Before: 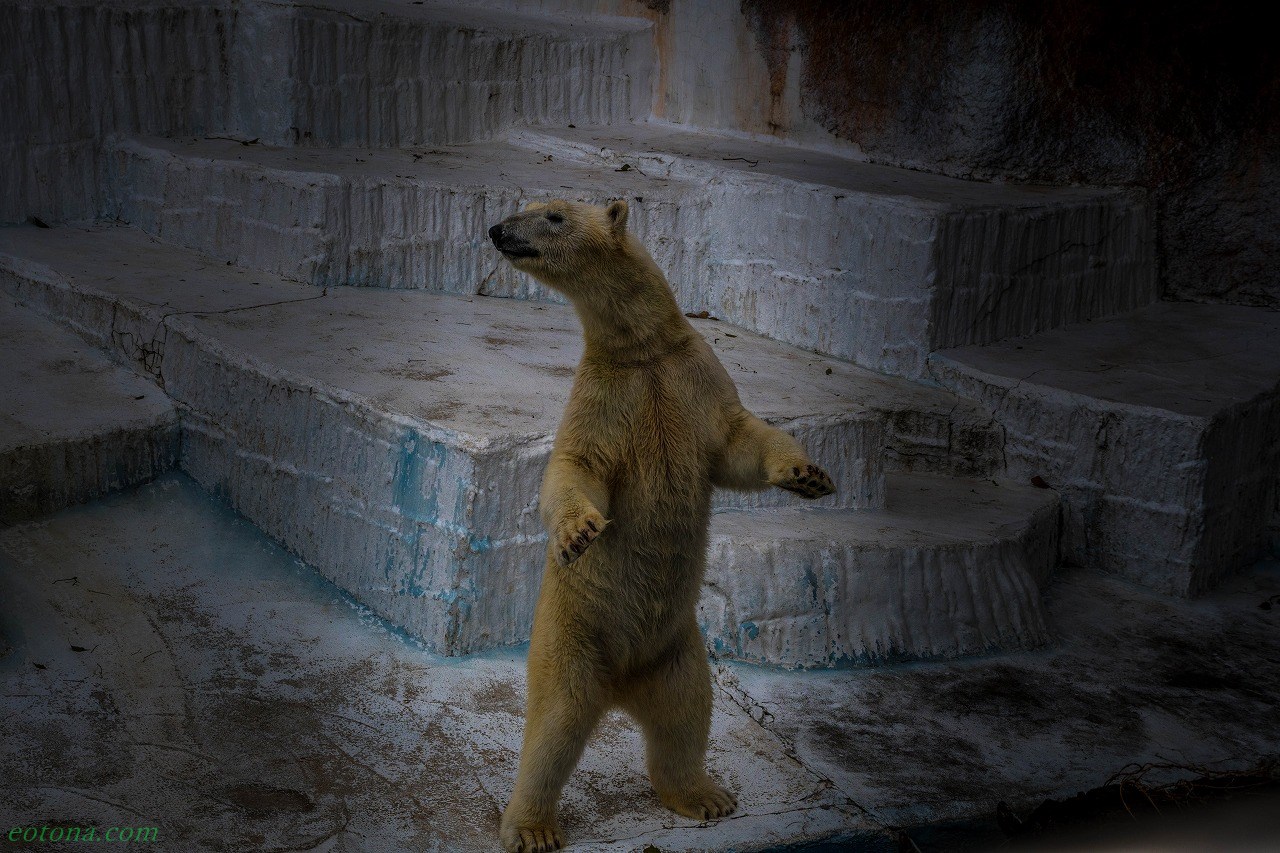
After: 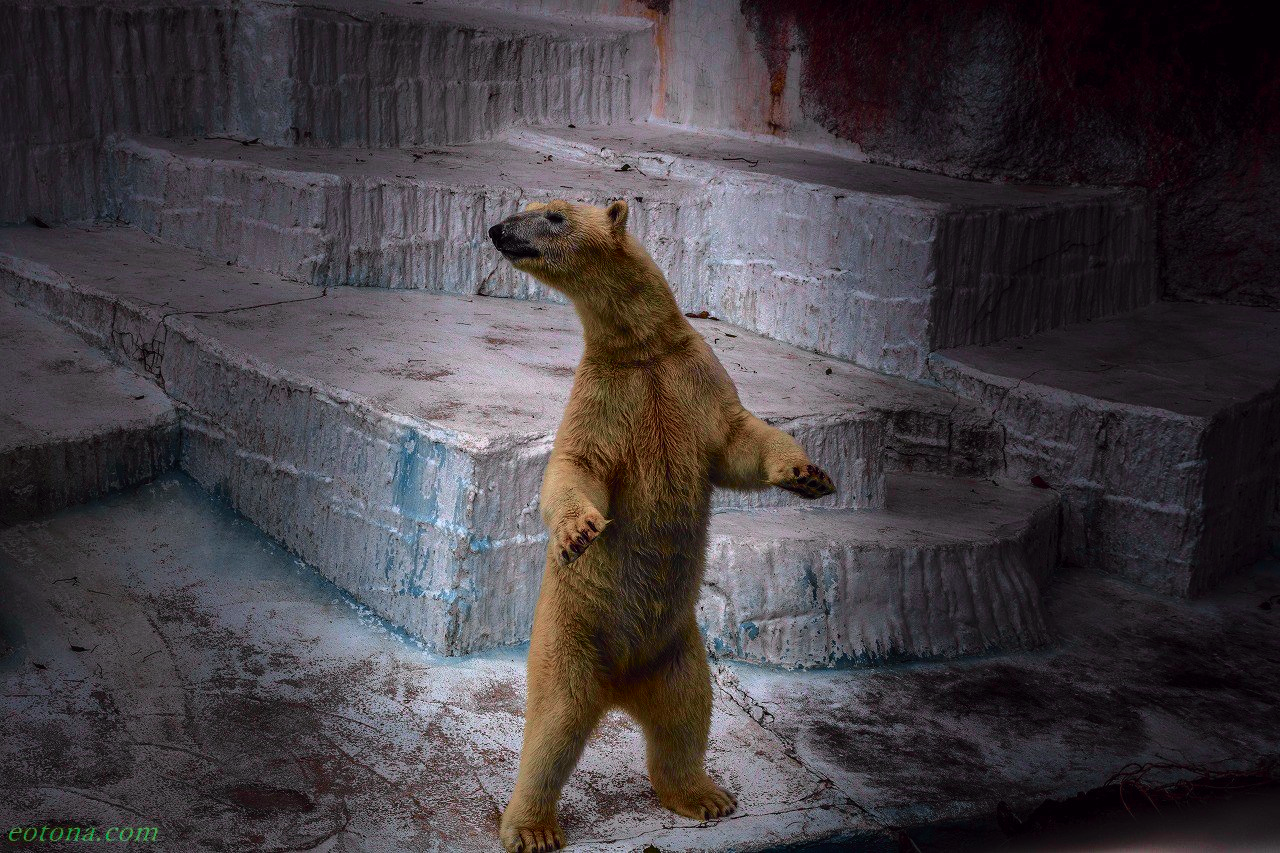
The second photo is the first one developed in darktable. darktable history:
exposure: exposure 0.2 EV, compensate highlight preservation false
tone curve: curves: ch0 [(0, 0) (0.105, 0.068) (0.195, 0.162) (0.283, 0.283) (0.384, 0.404) (0.485, 0.531) (0.638, 0.681) (0.795, 0.879) (1, 0.977)]; ch1 [(0, 0) (0.161, 0.092) (0.35, 0.33) (0.379, 0.401) (0.456, 0.469) (0.498, 0.506) (0.521, 0.549) (0.58, 0.624) (0.635, 0.671) (1, 1)]; ch2 [(0, 0) (0.371, 0.362) (0.437, 0.437) (0.483, 0.484) (0.53, 0.515) (0.56, 0.58) (0.622, 0.606) (1, 1)], color space Lab, independent channels, preserve colors none
contrast brightness saturation: contrast 0.2, brightness 0.16, saturation 0.22
